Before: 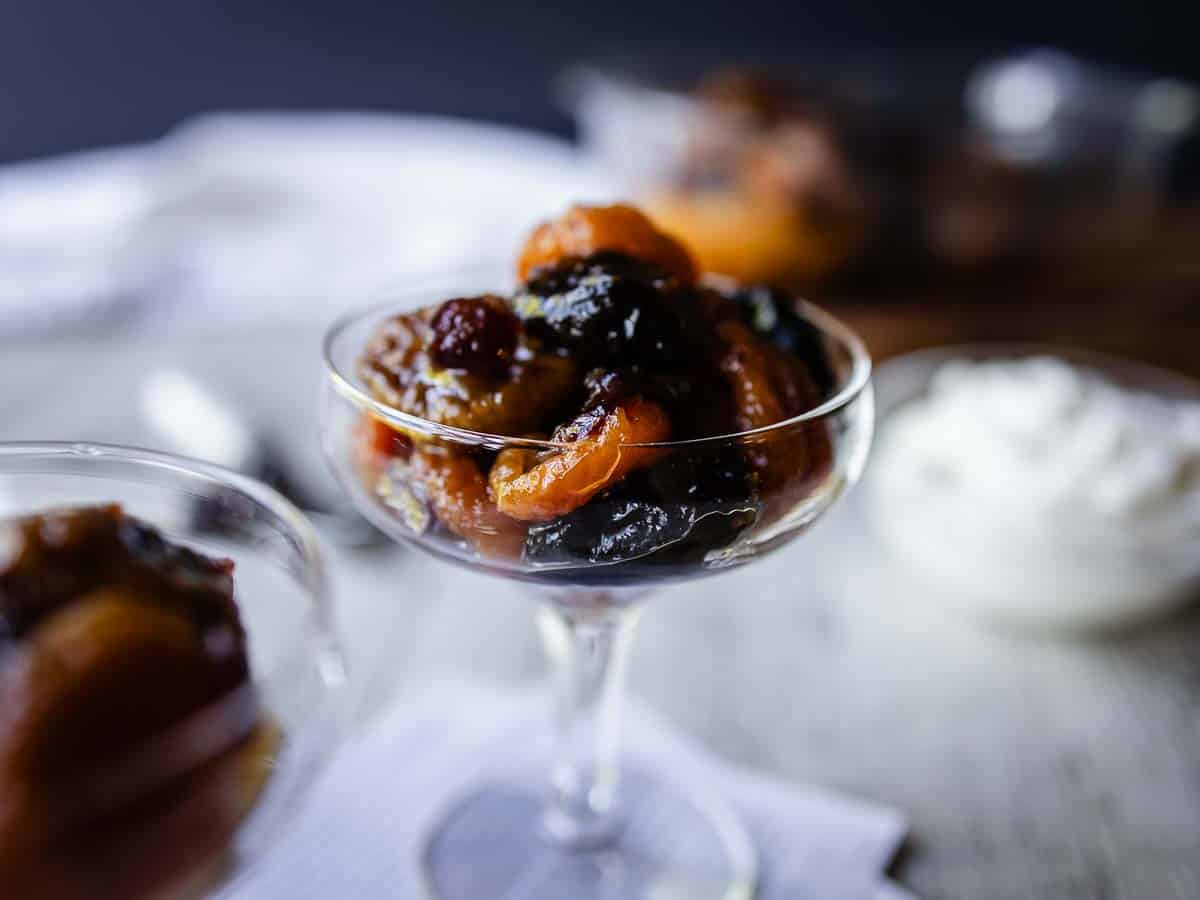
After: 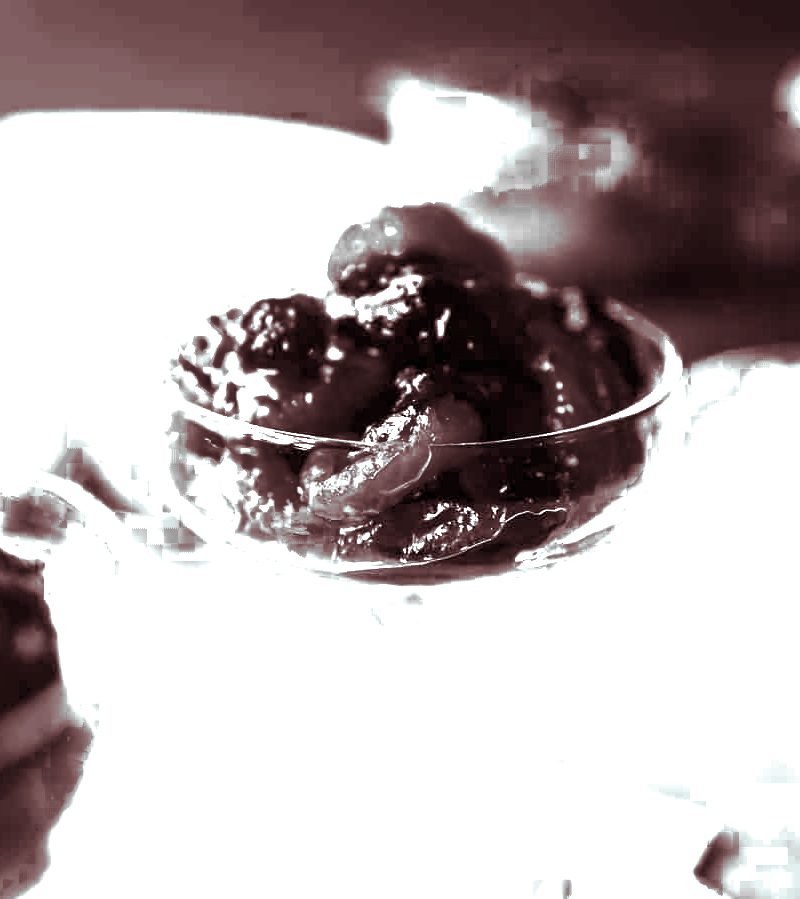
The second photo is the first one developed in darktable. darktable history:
color balance rgb: linear chroma grading › global chroma 15%, perceptual saturation grading › global saturation 30%
exposure: exposure 2 EV, compensate exposure bias true, compensate highlight preservation false
base curve: curves: ch0 [(0, 0) (0.595, 0.418) (1, 1)], preserve colors none
crop and rotate: left 15.754%, right 17.579%
split-toning: highlights › hue 180°
color zones: curves: ch0 [(0.002, 0.589) (0.107, 0.484) (0.146, 0.249) (0.217, 0.352) (0.309, 0.525) (0.39, 0.404) (0.455, 0.169) (0.597, 0.055) (0.724, 0.212) (0.775, 0.691) (0.869, 0.571) (1, 0.587)]; ch1 [(0, 0) (0.143, 0) (0.286, 0) (0.429, 0) (0.571, 0) (0.714, 0) (0.857, 0)]
